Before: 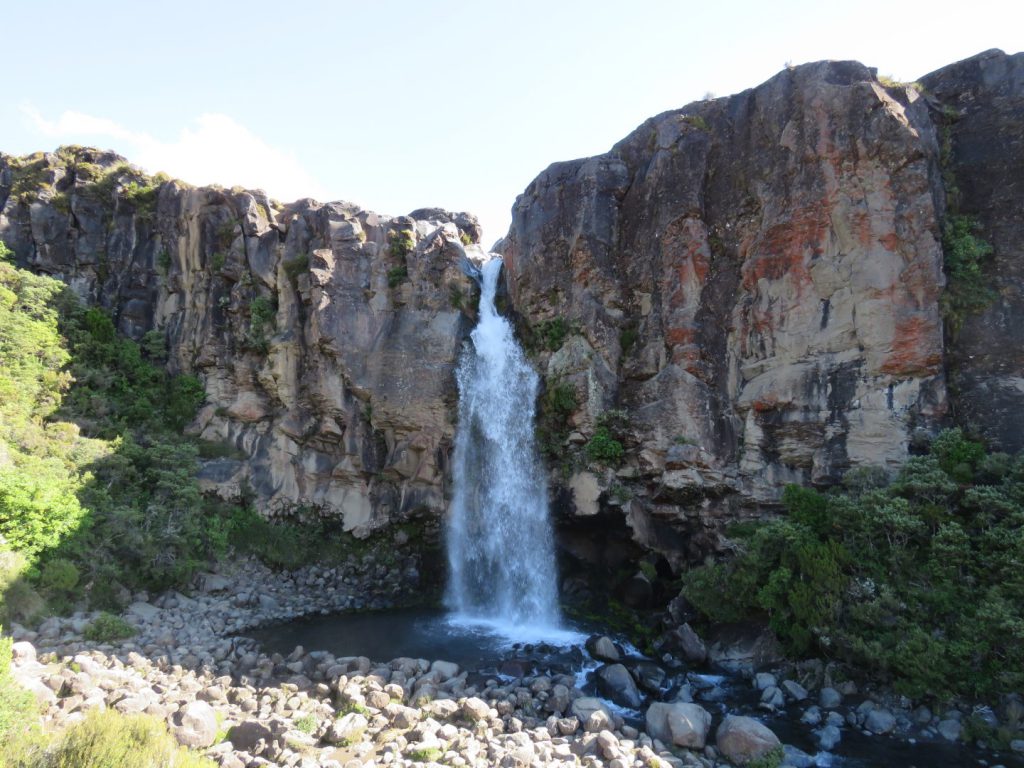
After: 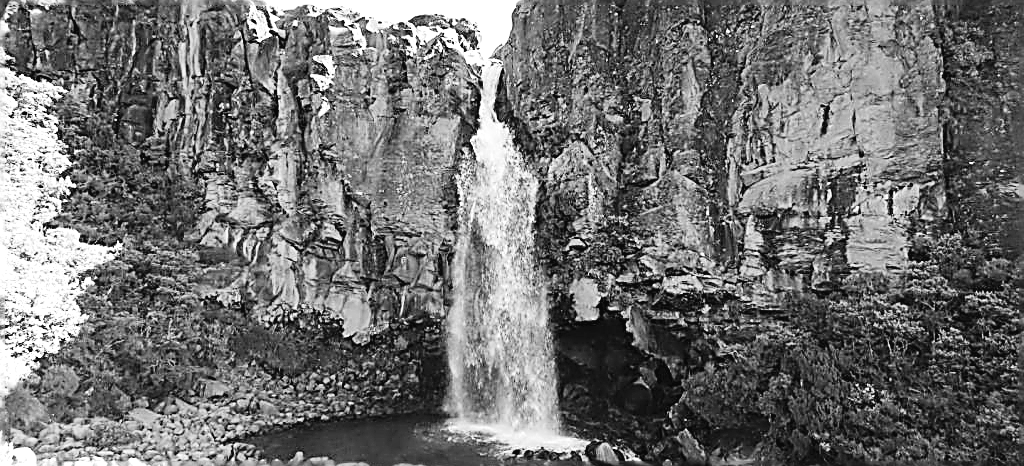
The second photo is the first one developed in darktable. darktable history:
haze removal: compatibility mode true, adaptive false
crop and rotate: top 25.357%, bottom 13.942%
exposure: black level correction 0, exposure 0.877 EV, compensate exposure bias true, compensate highlight preservation false
white balance: red 1, blue 1
tone curve: curves: ch0 [(0, 0.022) (0.114, 0.096) (0.282, 0.299) (0.456, 0.51) (0.613, 0.693) (0.786, 0.843) (0.999, 0.949)]; ch1 [(0, 0) (0.384, 0.365) (0.463, 0.447) (0.486, 0.474) (0.503, 0.5) (0.535, 0.522) (0.555, 0.546) (0.593, 0.599) (0.755, 0.793) (1, 1)]; ch2 [(0, 0) (0.369, 0.375) (0.449, 0.434) (0.501, 0.5) (0.528, 0.517) (0.561, 0.57) (0.612, 0.631) (0.668, 0.659) (1, 1)], color space Lab, independent channels, preserve colors none
sharpen: amount 2
color contrast: green-magenta contrast 0, blue-yellow contrast 0
